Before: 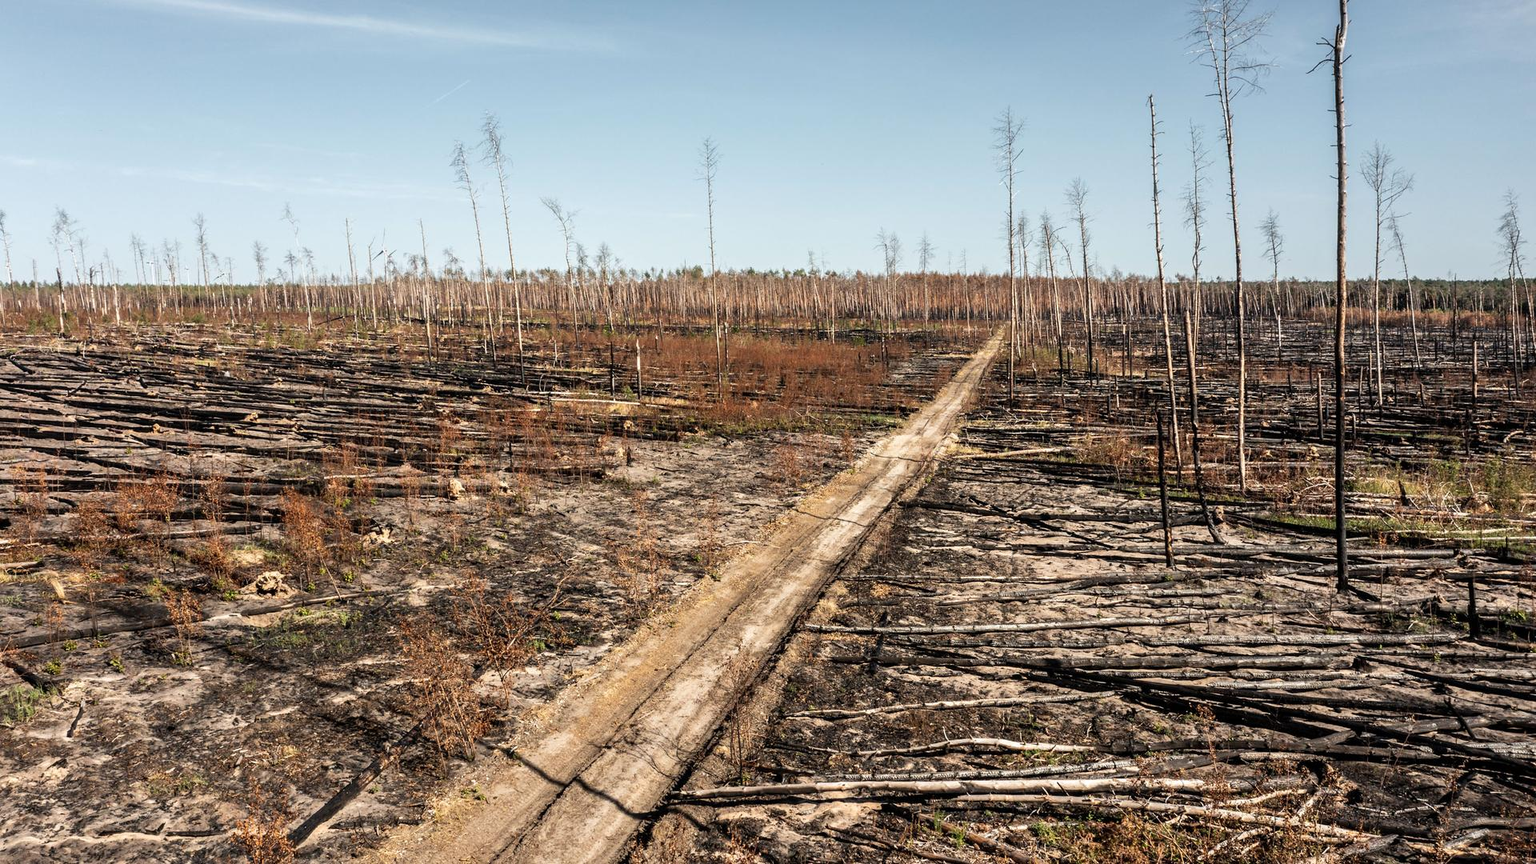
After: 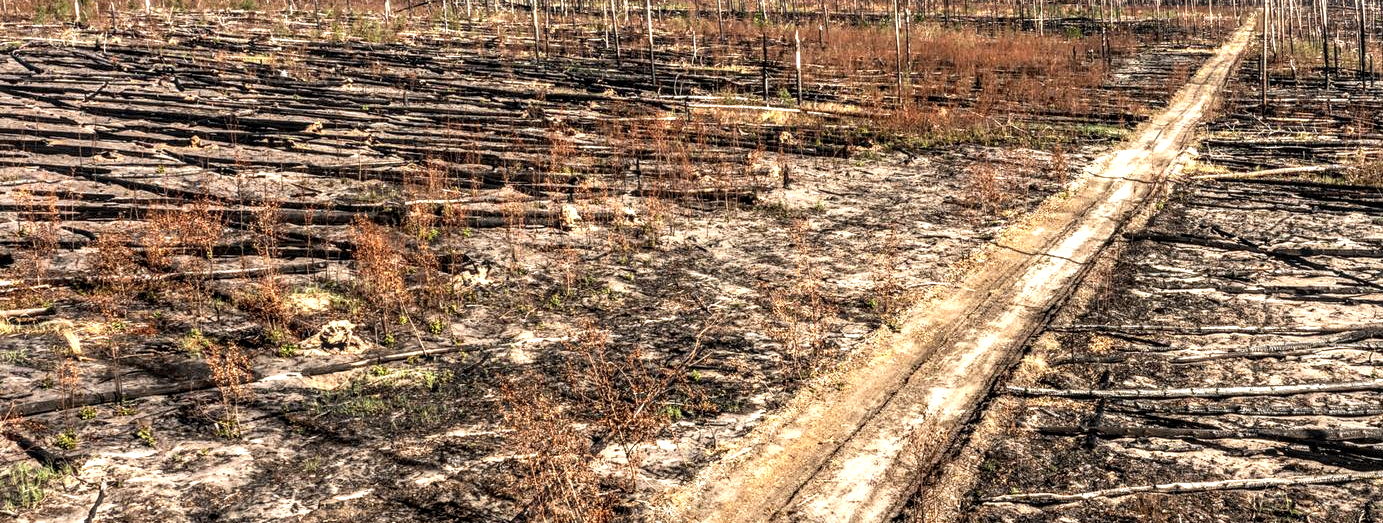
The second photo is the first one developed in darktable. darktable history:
crop: top 36.498%, right 27.964%, bottom 14.995%
local contrast: highlights 25%, detail 150%
exposure: black level correction -0.002, exposure 0.54 EV, compensate highlight preservation false
